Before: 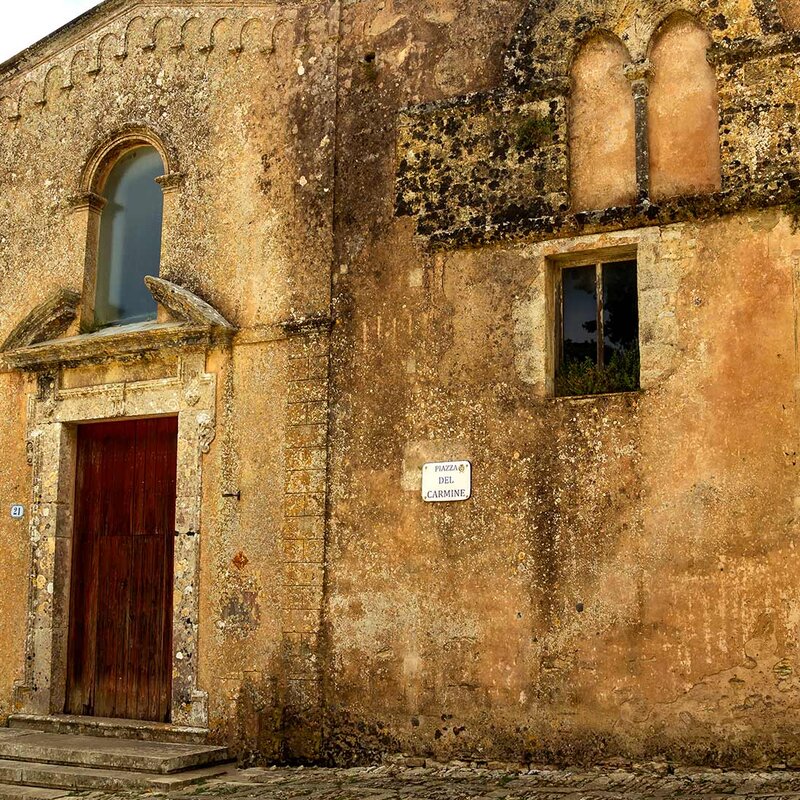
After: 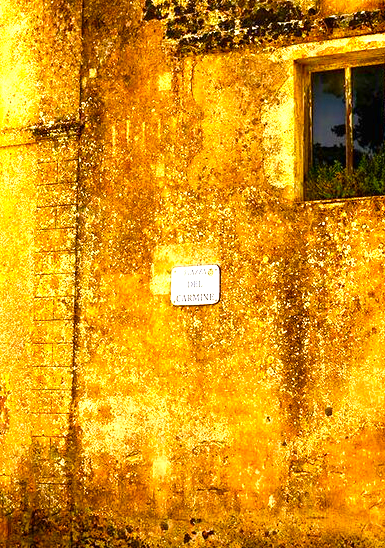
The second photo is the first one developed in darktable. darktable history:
color balance rgb: highlights gain › luminance 14.645%, global offset › hue 169.3°, perceptual saturation grading › global saturation 40.431%, perceptual saturation grading › highlights -25.306%, perceptual saturation grading › mid-tones 35.467%, perceptual saturation grading › shadows 35.682%
exposure: black level correction 0, exposure 1 EV, compensate highlight preservation false
color zones: curves: ch0 [(0.224, 0.526) (0.75, 0.5)]; ch1 [(0.055, 0.526) (0.224, 0.761) (0.377, 0.526) (0.75, 0.5)]
crop: left 31.381%, top 24.586%, right 20.425%, bottom 6.414%
